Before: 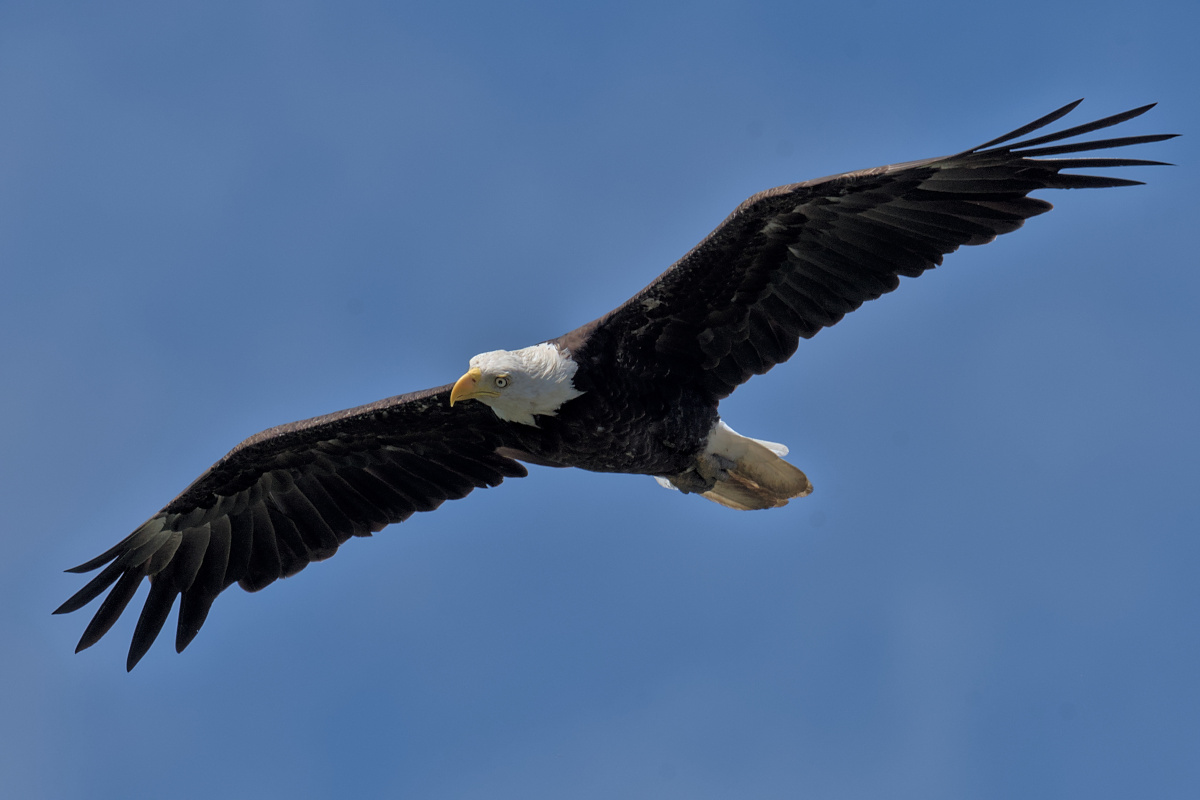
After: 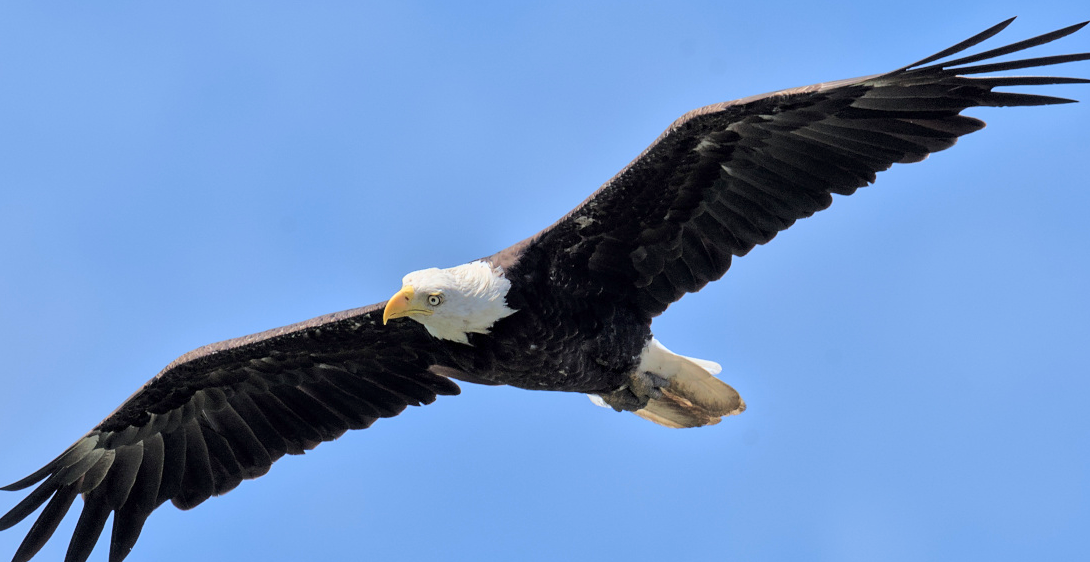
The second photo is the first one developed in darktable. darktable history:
crop: left 5.596%, top 10.314%, right 3.534%, bottom 19.395%
base curve: curves: ch0 [(0, 0) (0.025, 0.046) (0.112, 0.277) (0.467, 0.74) (0.814, 0.929) (1, 0.942)]
